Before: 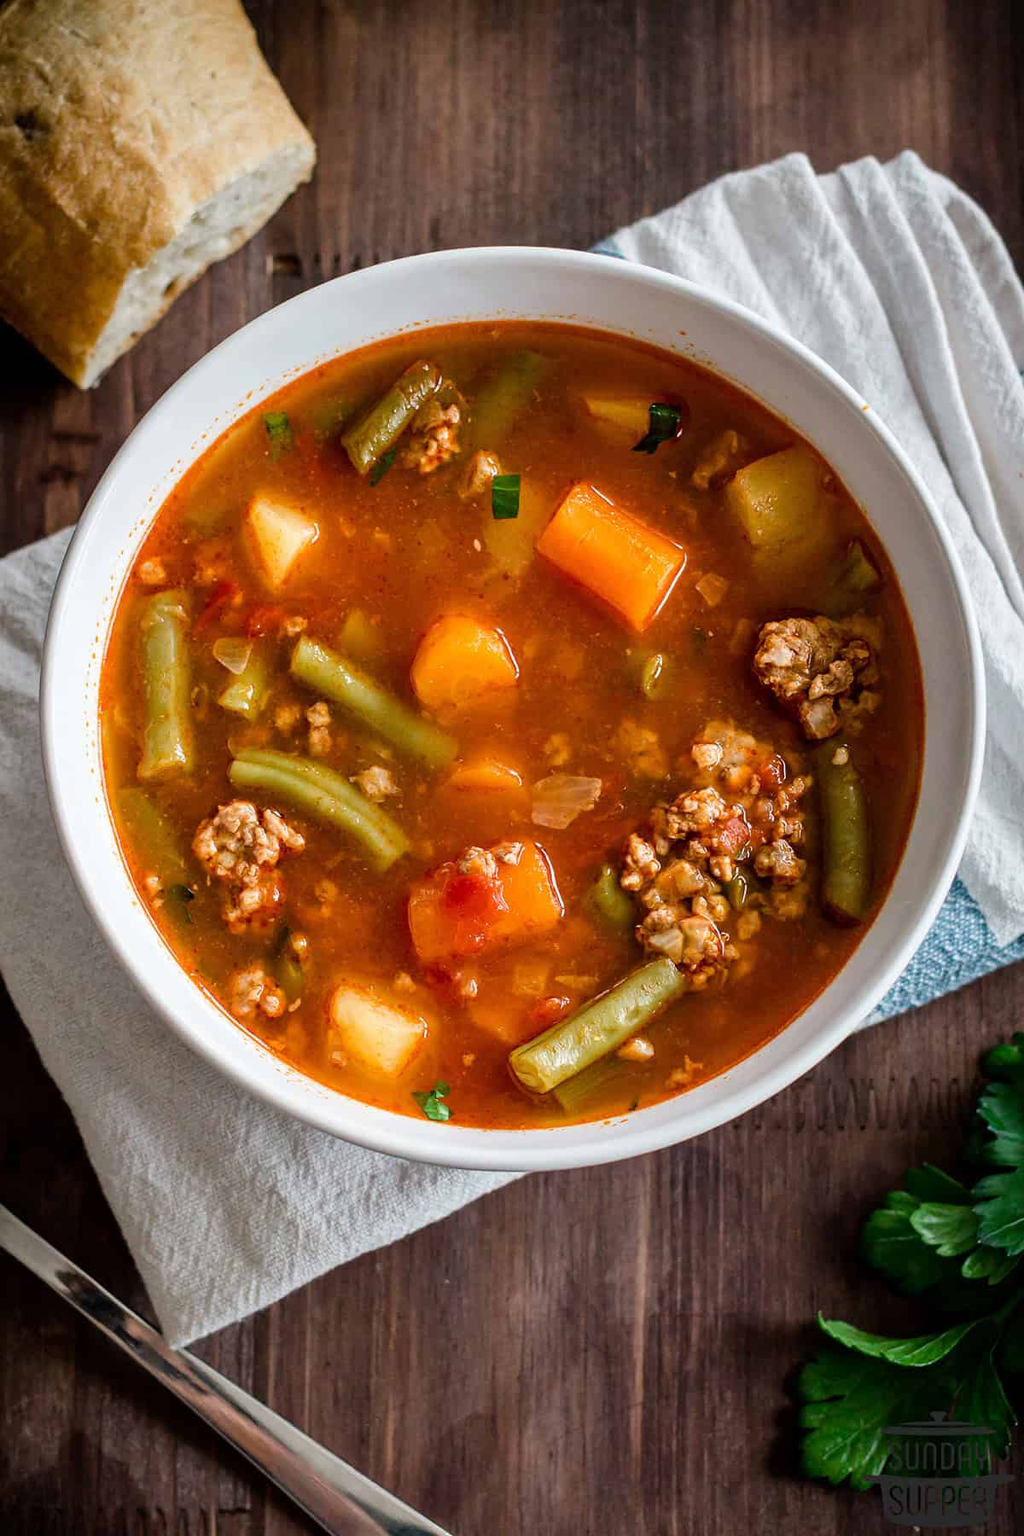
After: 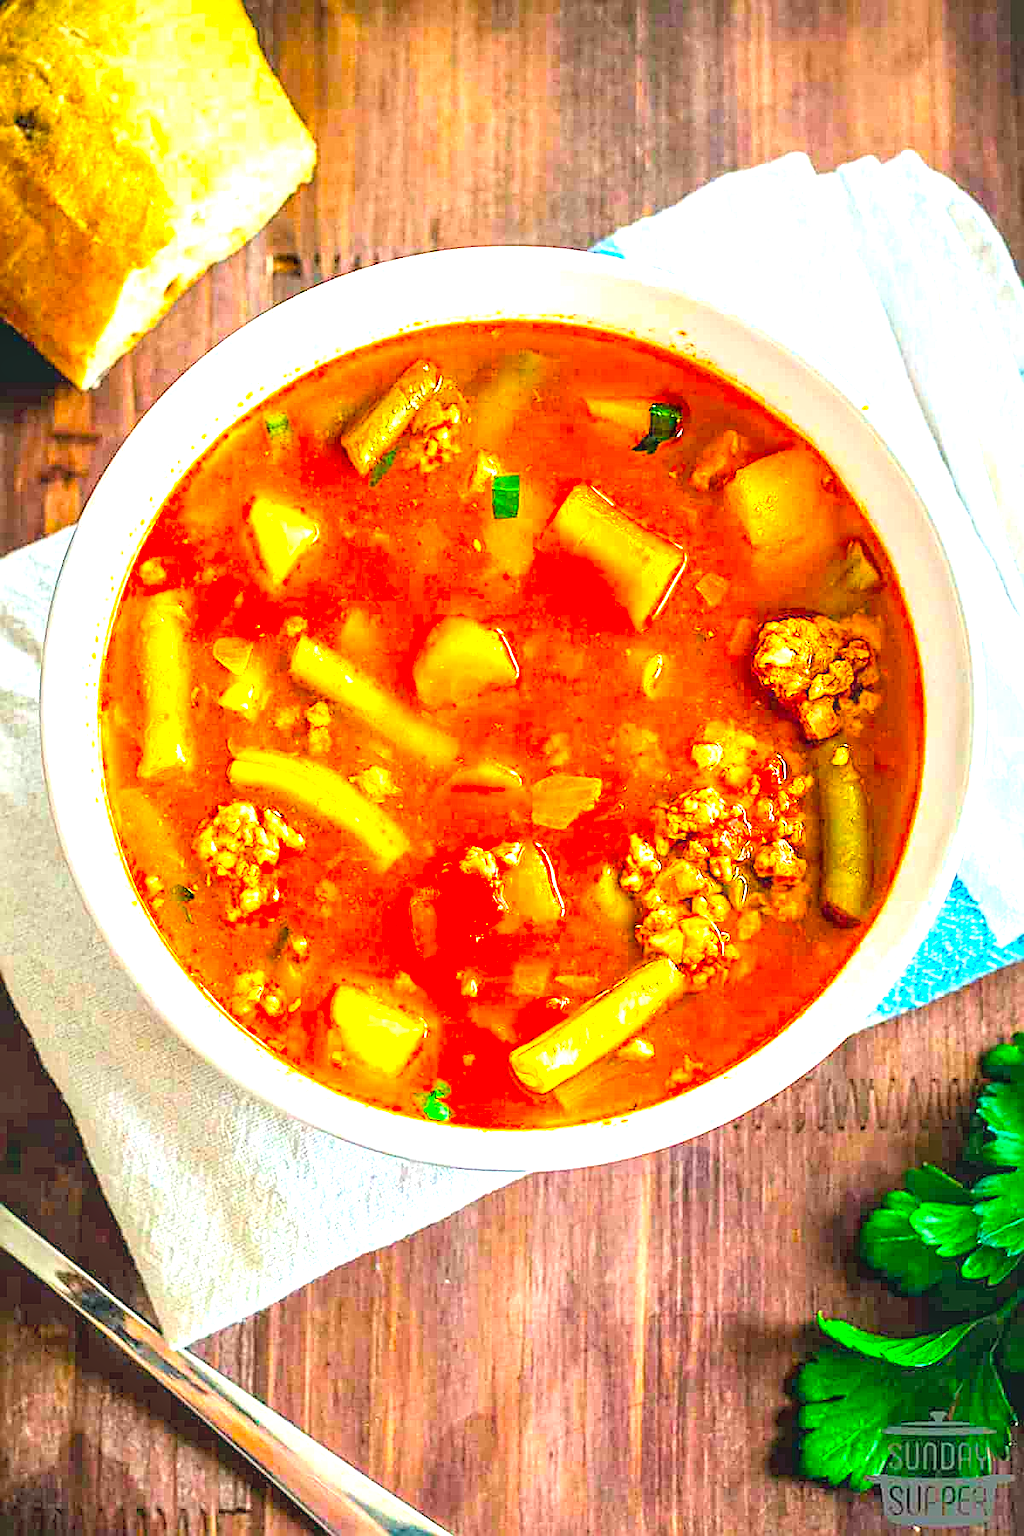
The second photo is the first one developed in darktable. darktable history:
local contrast: highlights 28%, detail 130%
exposure: black level correction 0, exposure 1.993 EV, compensate highlight preservation false
sharpen: amount 0.992
color correction: highlights a* -7.33, highlights b* 0.901, shadows a* -3.87, saturation 1.42
color balance rgb: global offset › luminance 0.229%, perceptual saturation grading › global saturation 24.898%, global vibrance 20%
contrast brightness saturation: contrast 0.098, brightness 0.314, saturation 0.148
